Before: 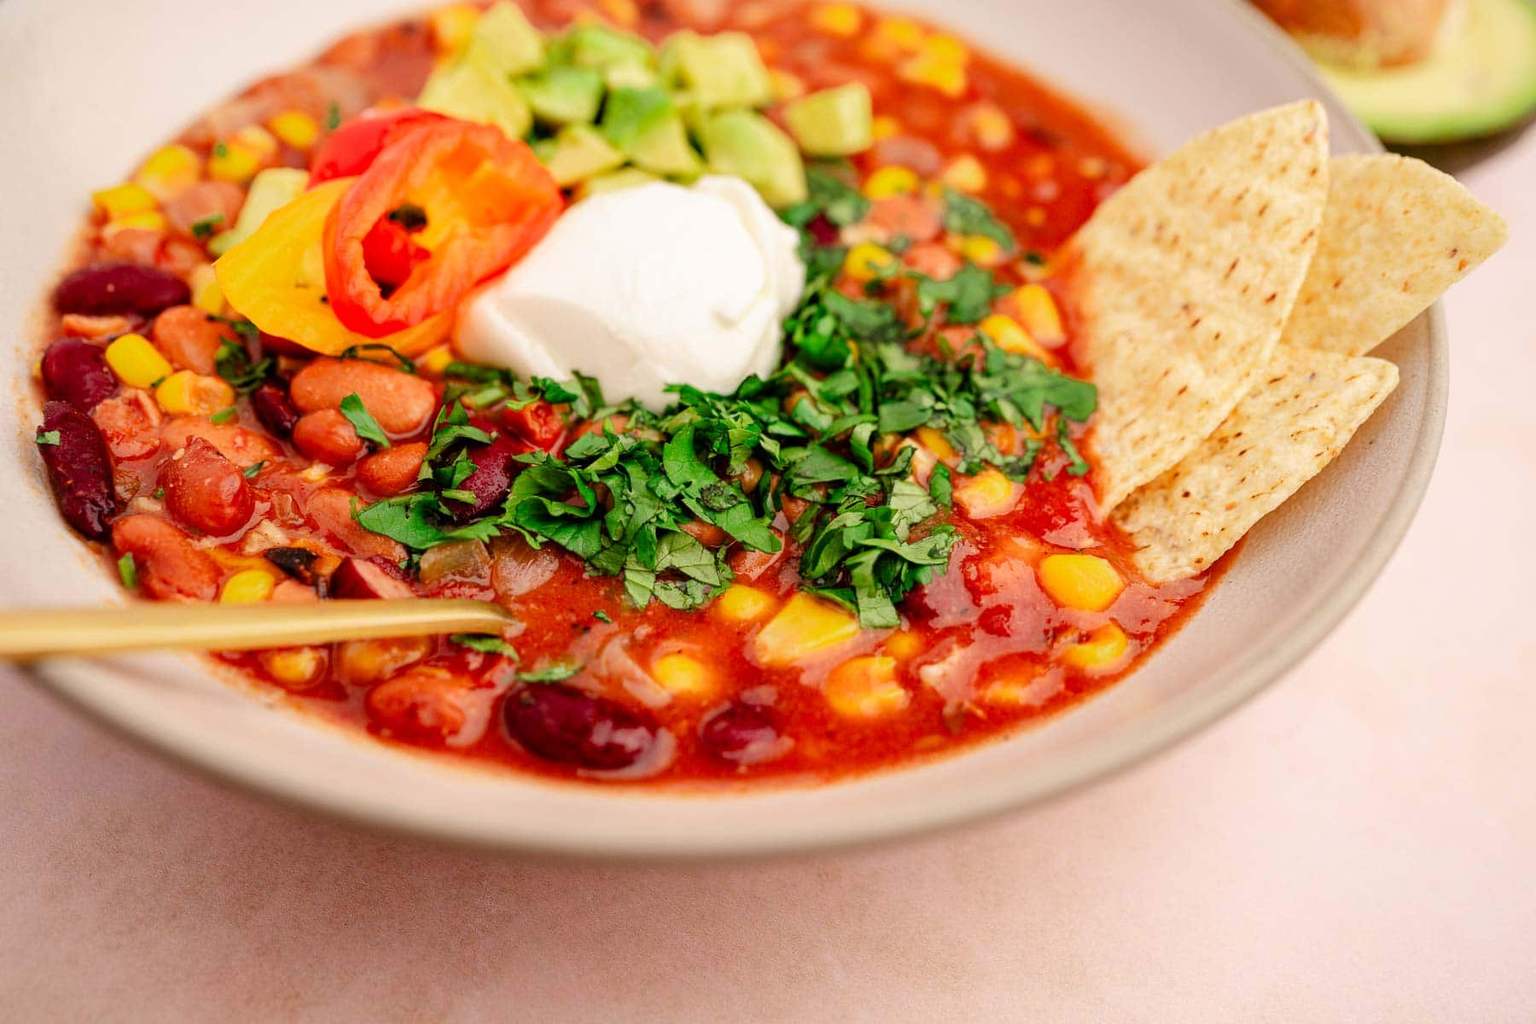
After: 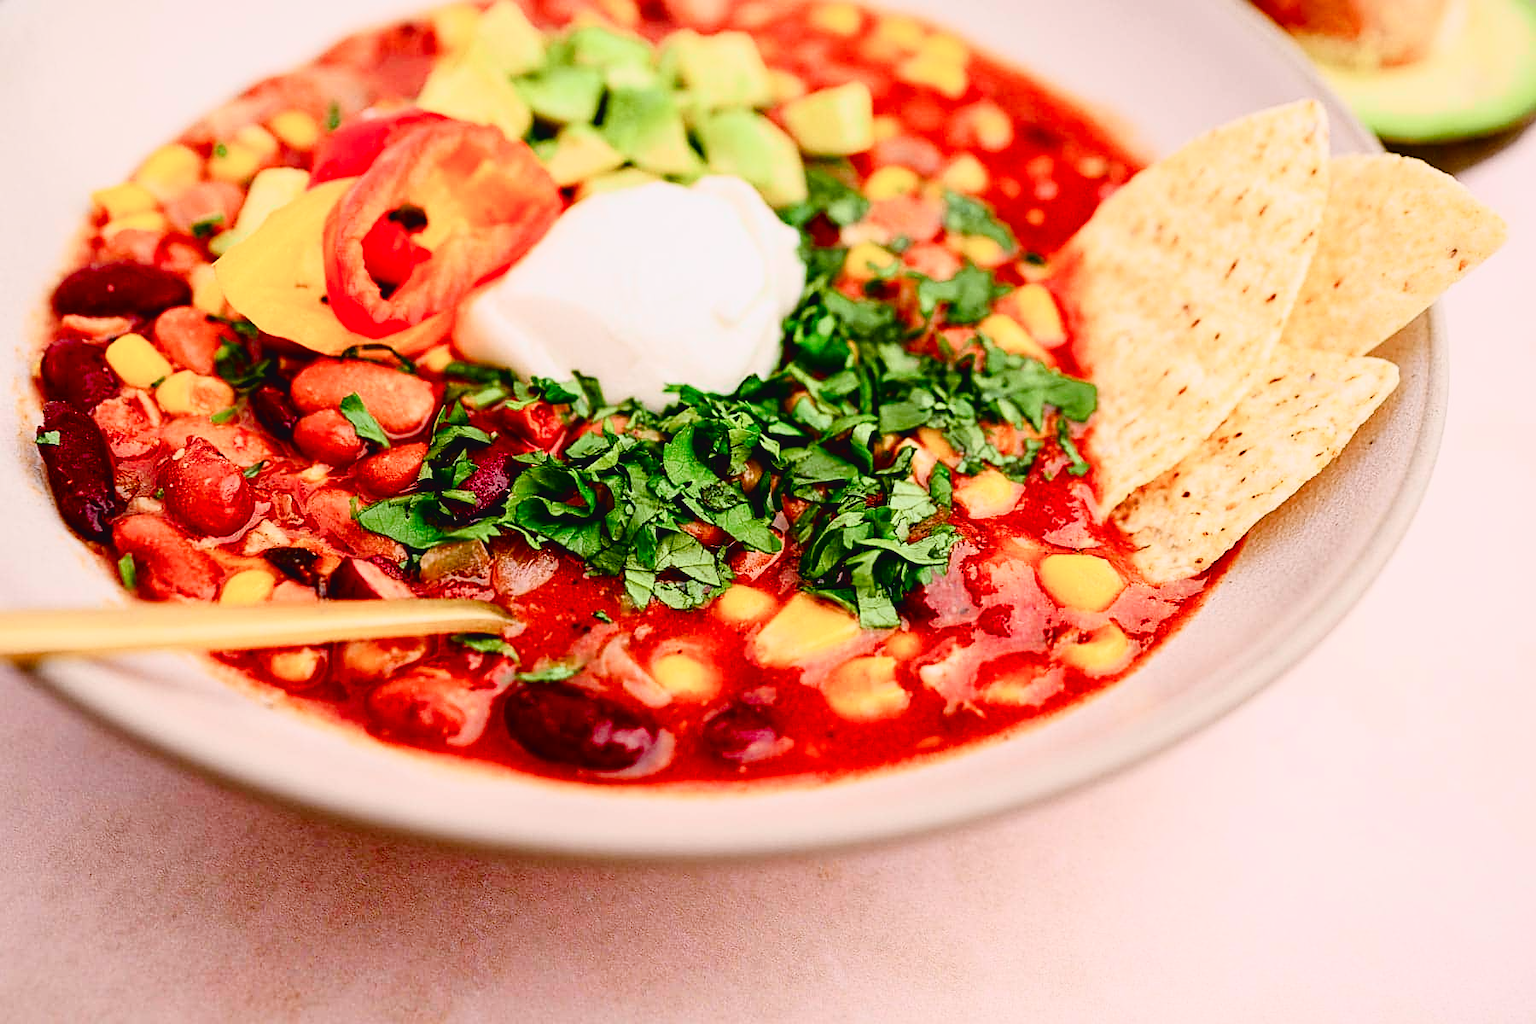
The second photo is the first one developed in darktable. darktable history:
exposure: black level correction 0.001, compensate exposure bias true, compensate highlight preservation false
sharpen: on, module defaults
color balance rgb: power › luminance -3.82%, power › hue 140.46°, perceptual saturation grading › global saturation 20%, perceptual saturation grading › highlights -50.365%, perceptual saturation grading › shadows 31.011%
tone curve: curves: ch0 [(0, 0.031) (0.139, 0.084) (0.311, 0.278) (0.495, 0.544) (0.718, 0.816) (0.841, 0.909) (1, 0.967)]; ch1 [(0, 0) (0.272, 0.249) (0.388, 0.385) (0.479, 0.456) (0.495, 0.497) (0.538, 0.55) (0.578, 0.595) (0.707, 0.778) (1, 1)]; ch2 [(0, 0) (0.125, 0.089) (0.353, 0.329) (0.443, 0.408) (0.502, 0.495) (0.56, 0.553) (0.608, 0.631) (1, 1)], color space Lab, independent channels, preserve colors none
